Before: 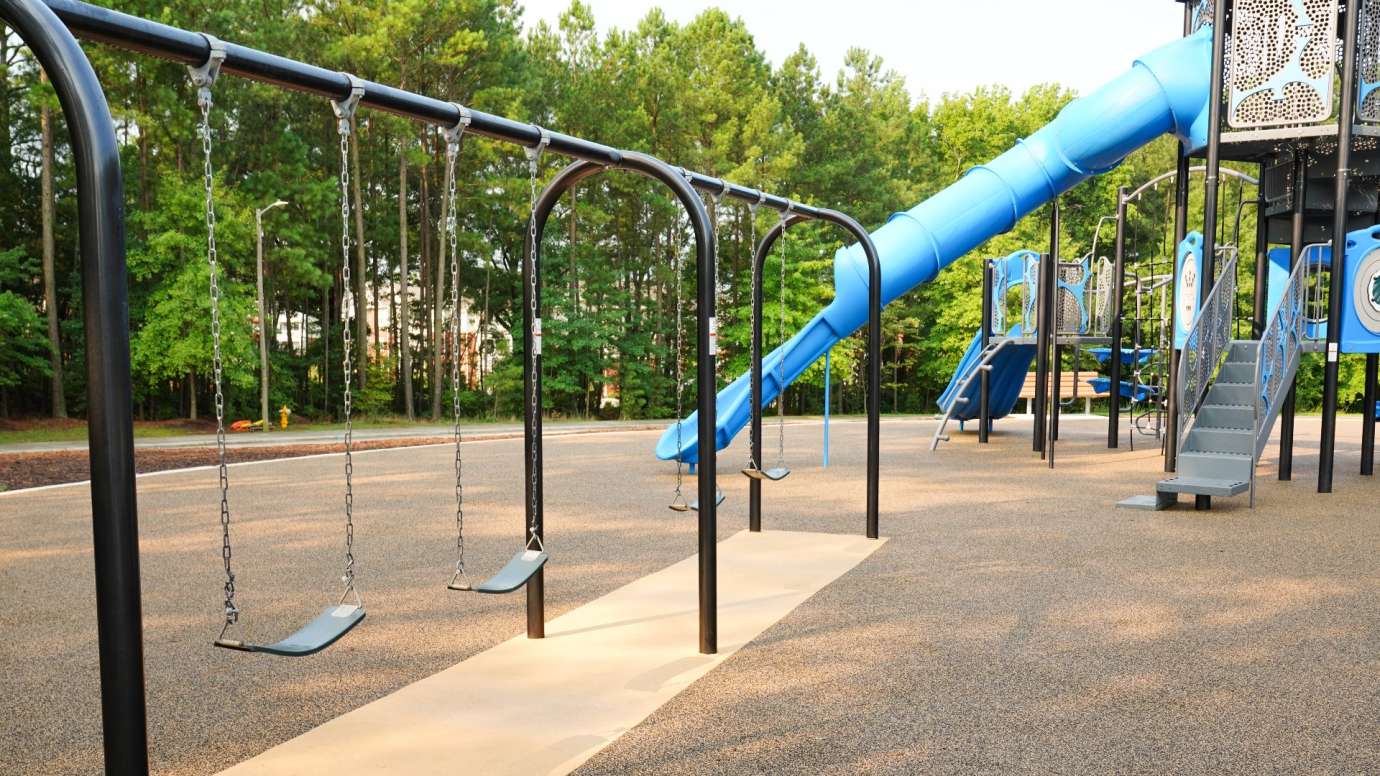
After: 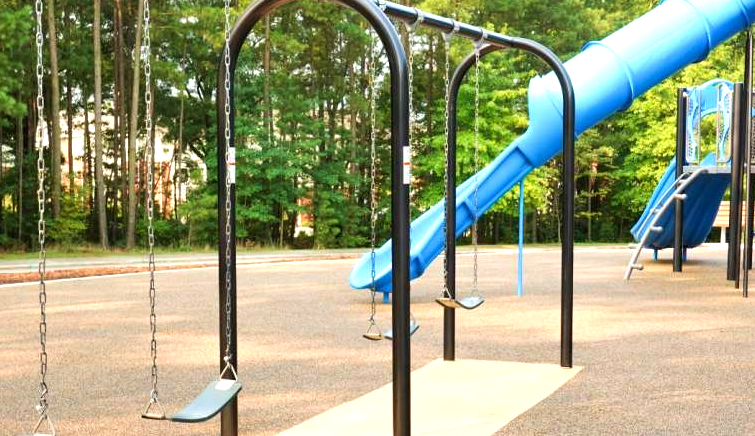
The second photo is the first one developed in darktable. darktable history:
crop and rotate: left 22.222%, top 22.062%, right 23.027%, bottom 21.703%
velvia: on, module defaults
exposure: black level correction 0.001, exposure 0.499 EV, compensate highlight preservation false
